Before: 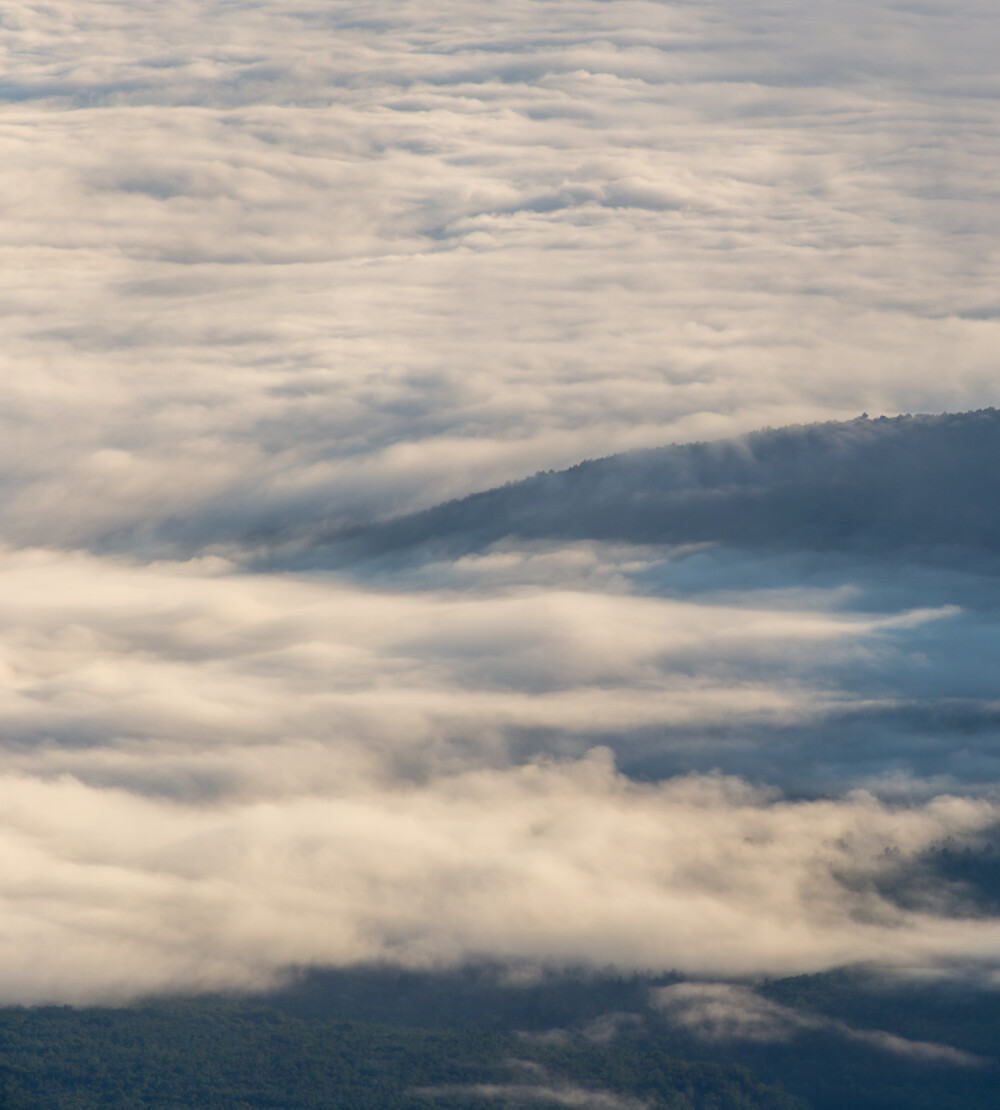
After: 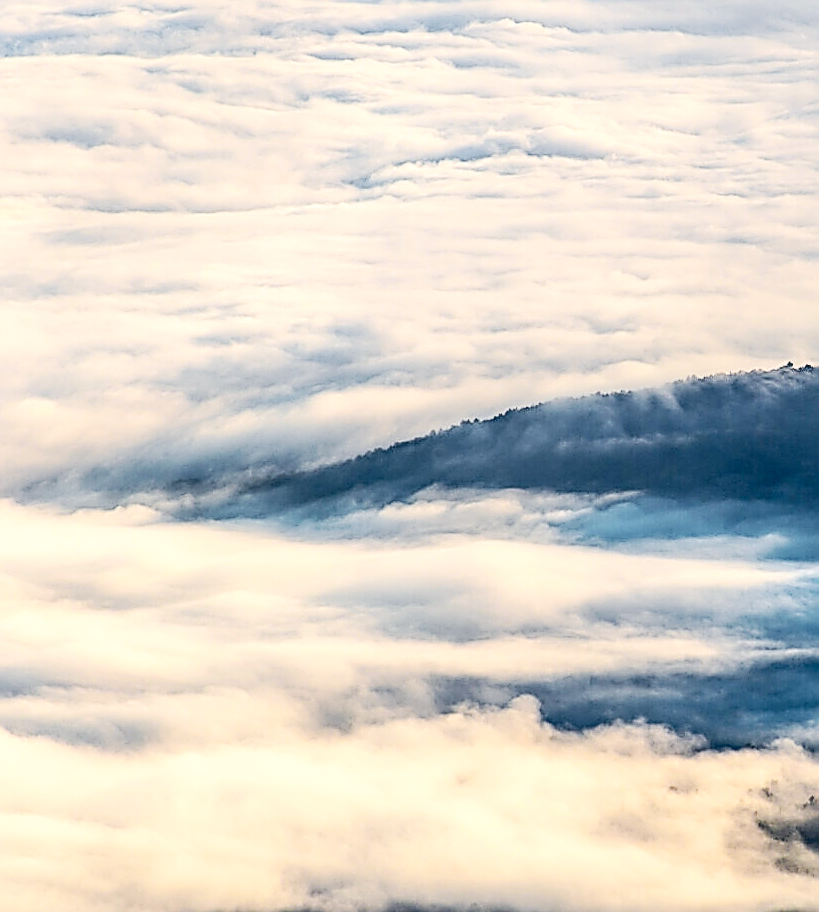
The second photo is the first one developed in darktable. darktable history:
sharpen: amount 1.99
crop and rotate: left 7.518%, top 4.628%, right 10.561%, bottom 13.136%
color zones: curves: ch0 [(0.224, 0.526) (0.75, 0.5)]; ch1 [(0.055, 0.526) (0.224, 0.761) (0.377, 0.526) (0.75, 0.5)]
exposure: black level correction 0.001, exposure 0.015 EV, compensate highlight preservation false
contrast brightness saturation: contrast 0.298
base curve: curves: ch0 [(0, 0) (0.032, 0.025) (0.121, 0.166) (0.206, 0.329) (0.605, 0.79) (1, 1)], exposure shift 0.01, preserve colors none
local contrast: on, module defaults
haze removal: compatibility mode true, adaptive false
